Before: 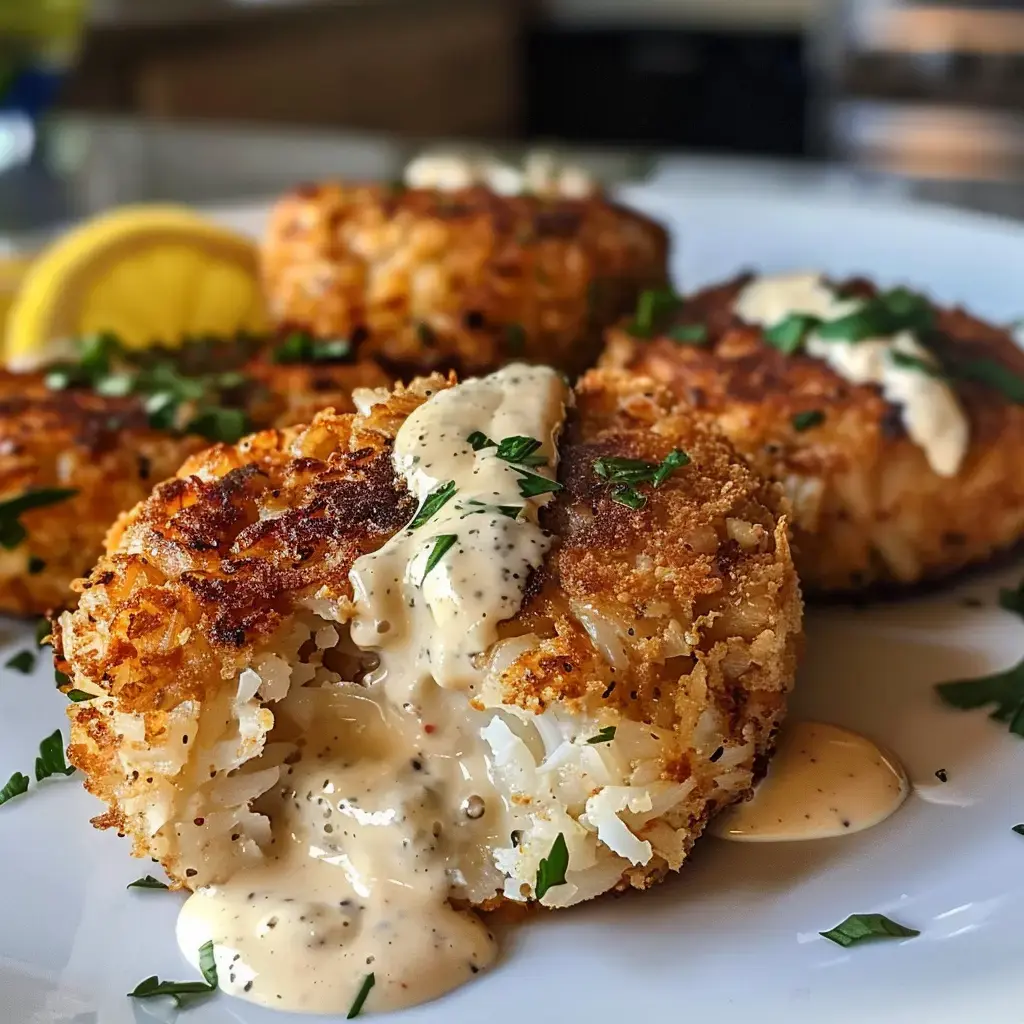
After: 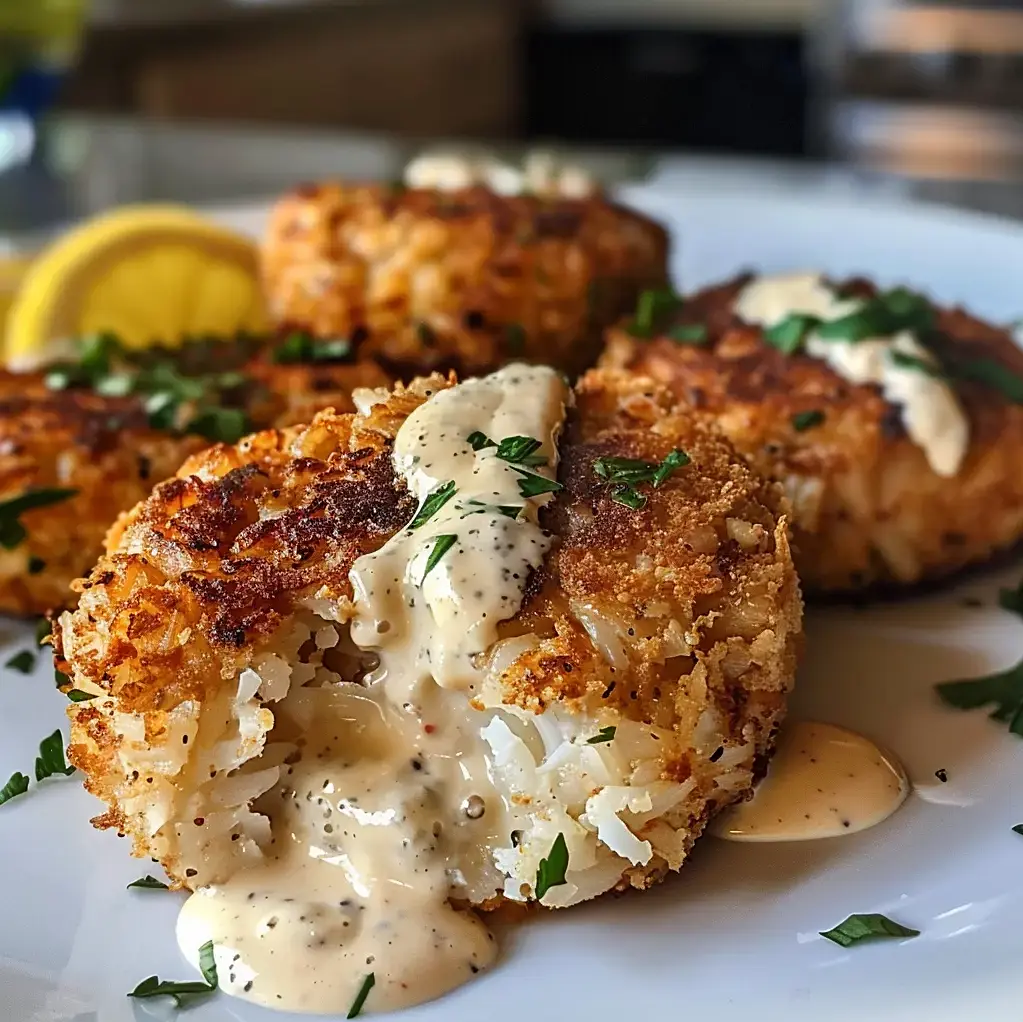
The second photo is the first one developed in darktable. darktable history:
sharpen: amount 0.2
crop: top 0.05%, bottom 0.098%
